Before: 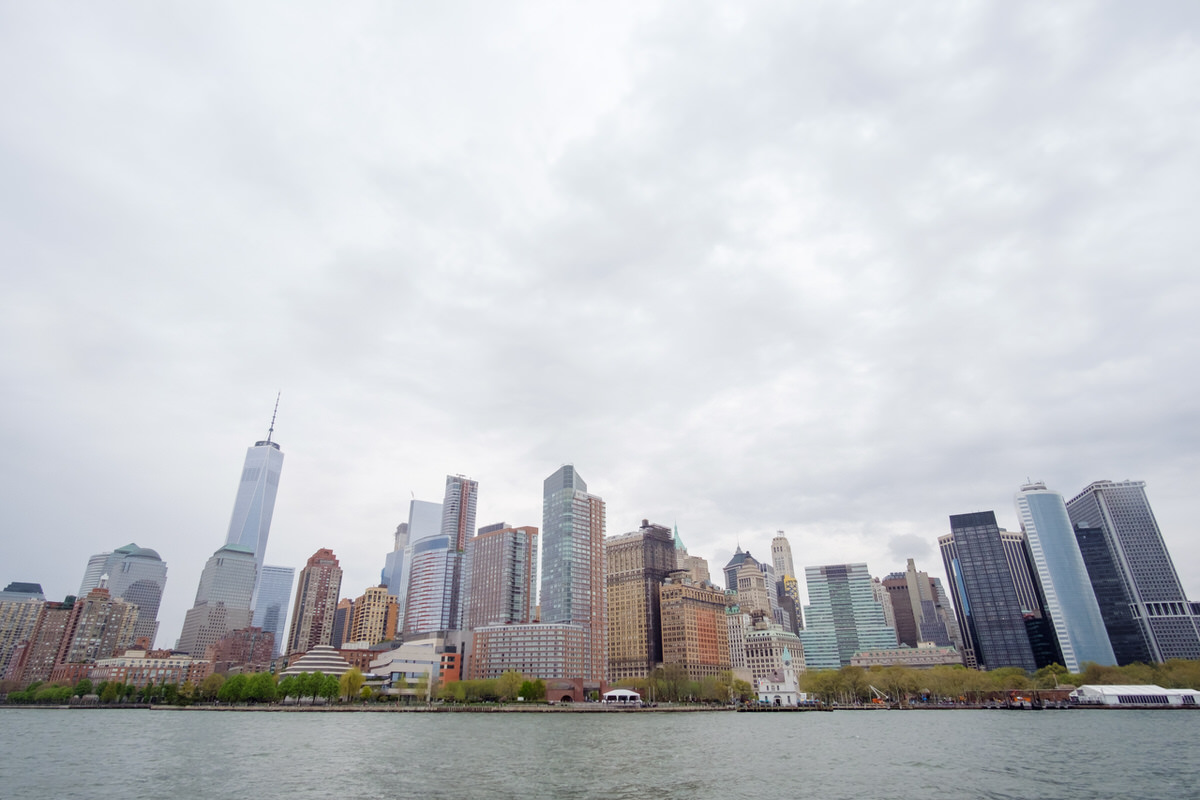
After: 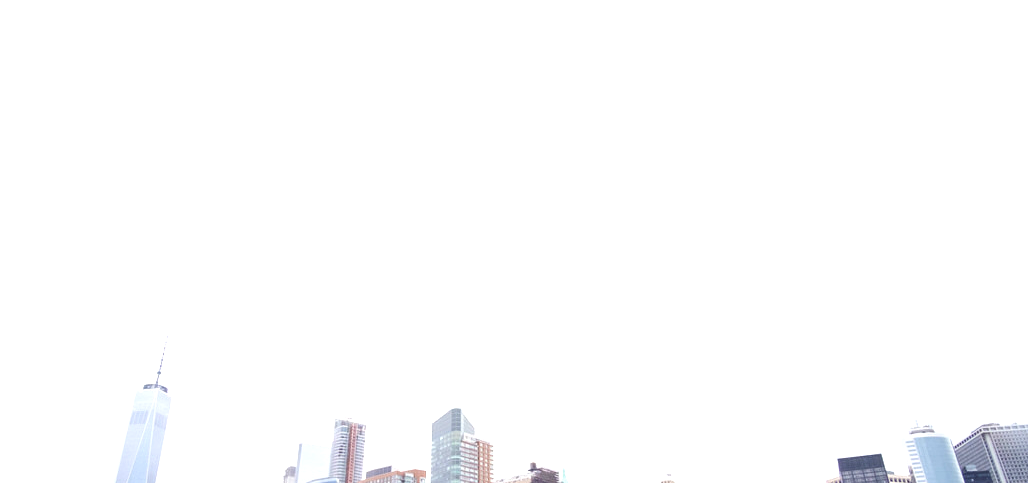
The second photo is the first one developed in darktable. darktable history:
exposure: black level correction 0.001, exposure 0.955 EV, compensate exposure bias true, compensate highlight preservation false
crop and rotate: left 9.345%, top 7.22%, right 4.982%, bottom 32.331%
